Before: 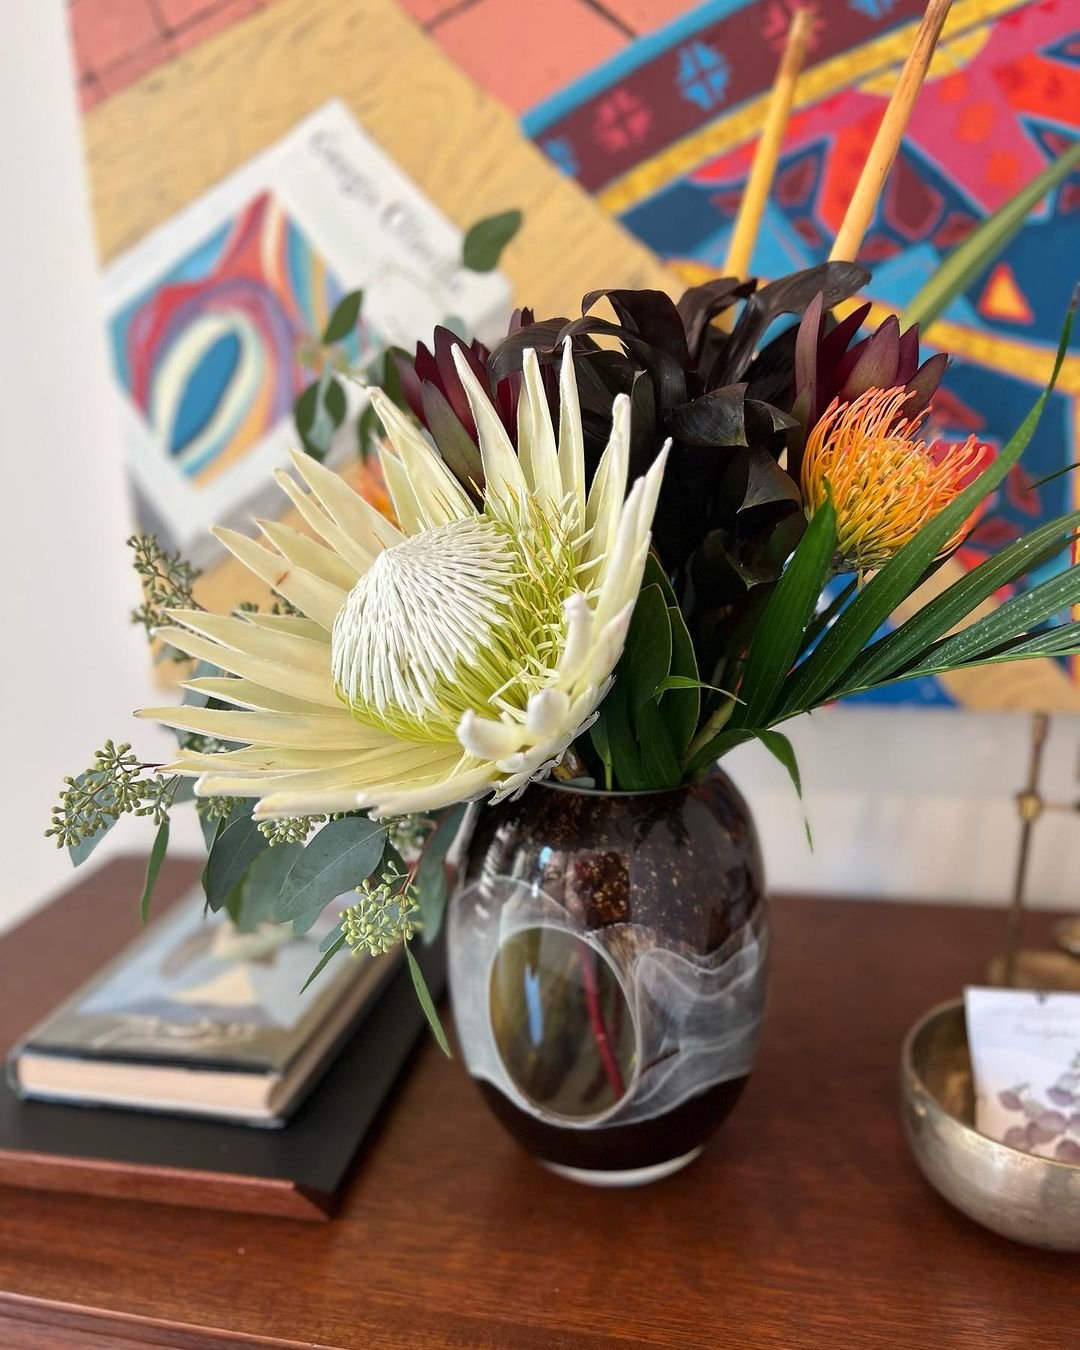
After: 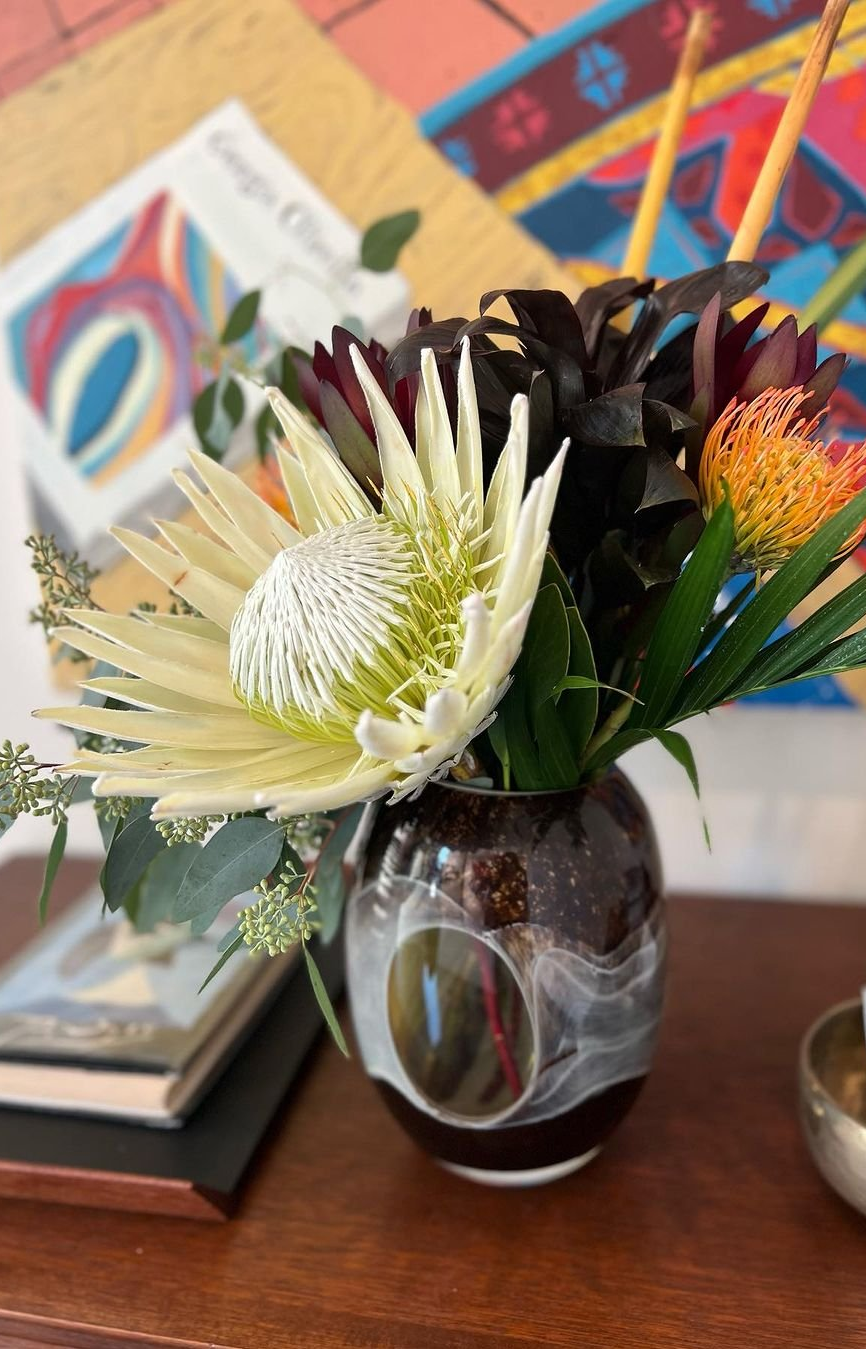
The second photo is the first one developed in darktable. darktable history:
crop and rotate: left 9.527%, right 10.26%
